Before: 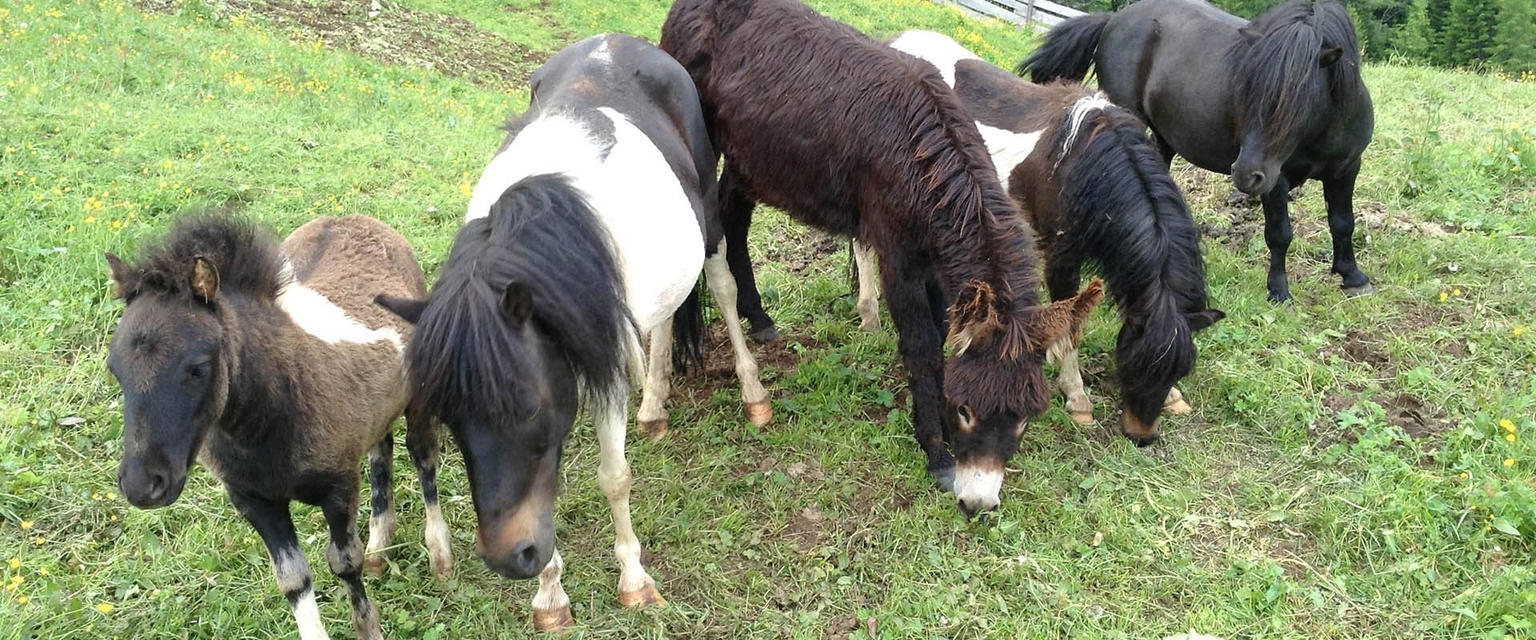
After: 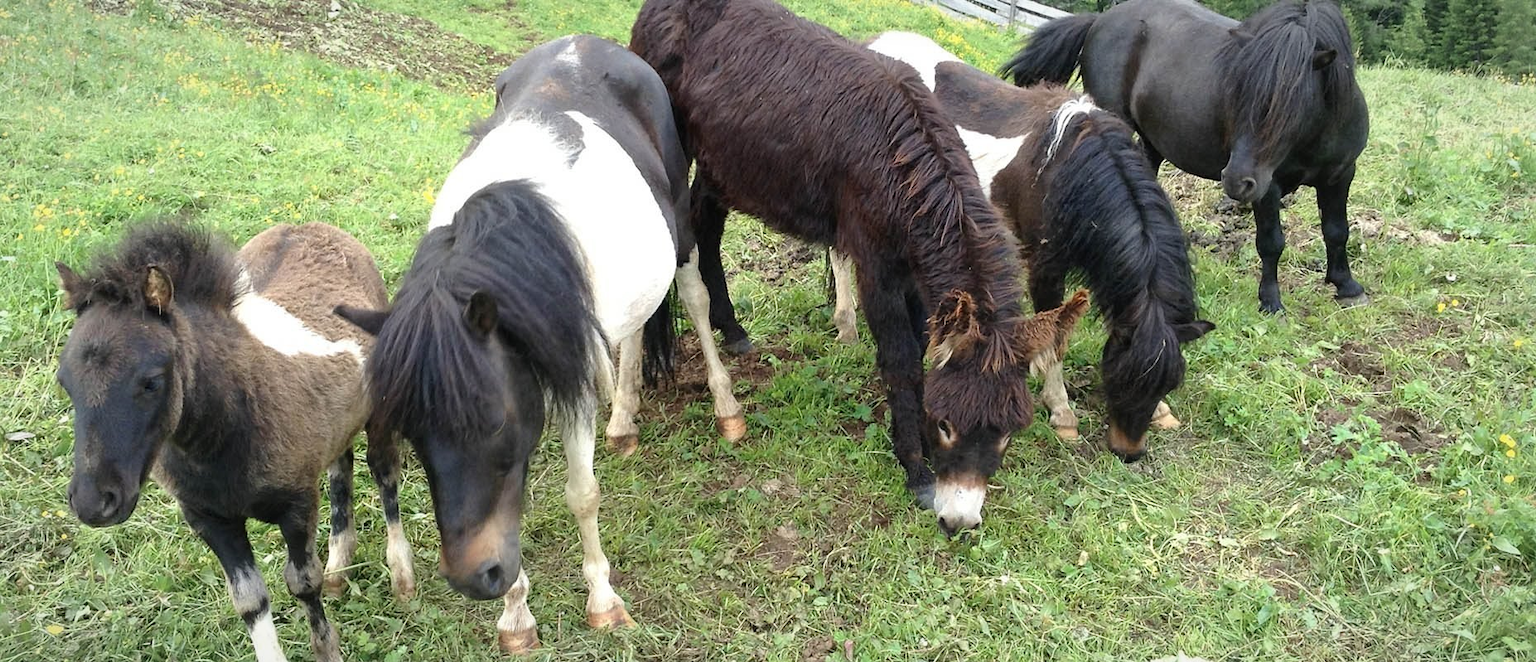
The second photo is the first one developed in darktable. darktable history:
vignetting: fall-off start 86.98%, brightness -0.19, saturation -0.292, automatic ratio true
crop and rotate: left 3.406%
